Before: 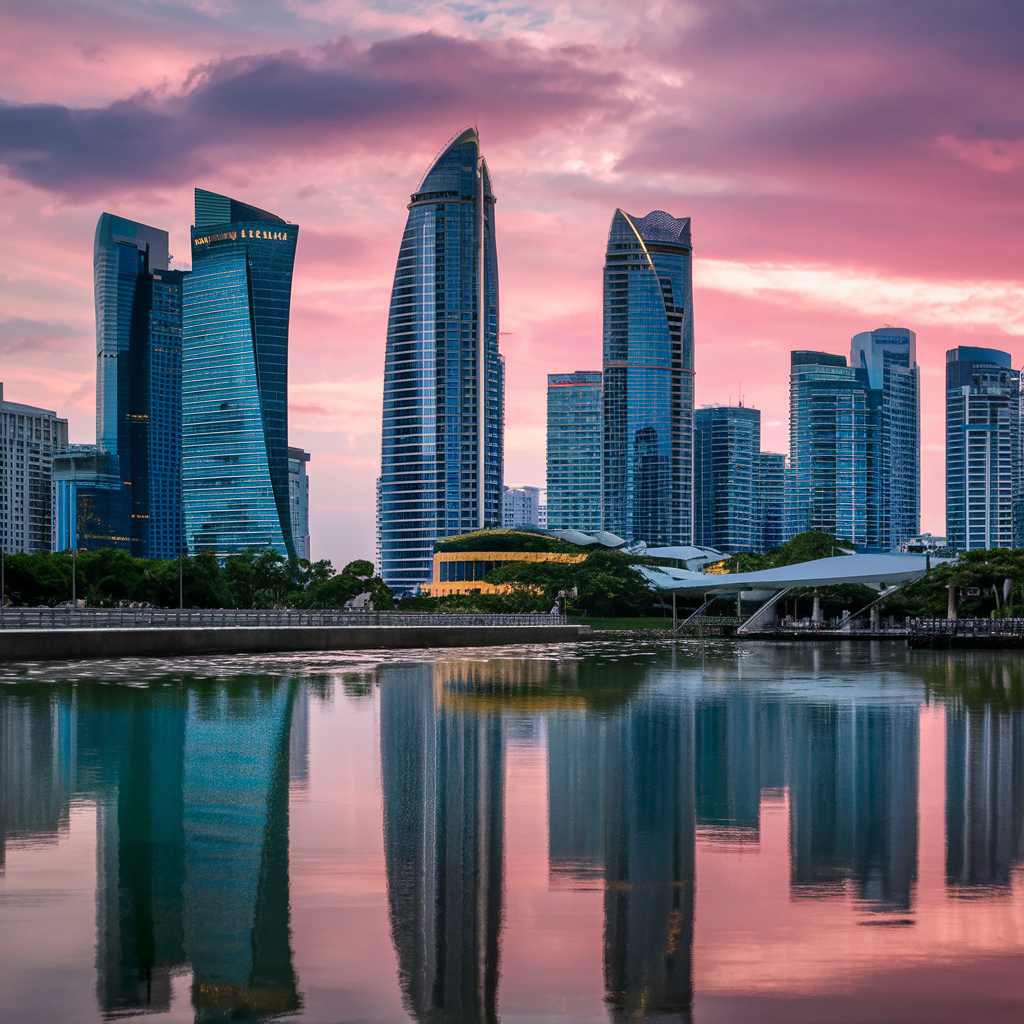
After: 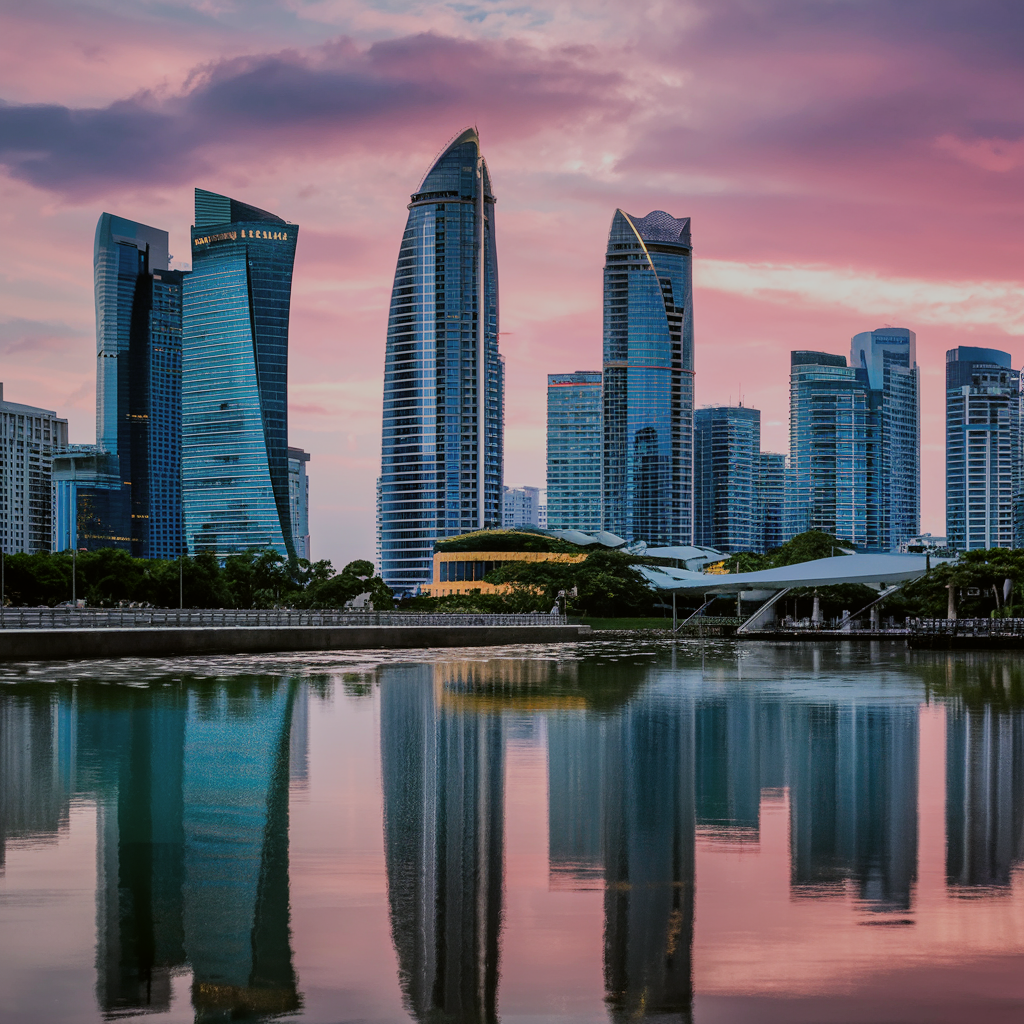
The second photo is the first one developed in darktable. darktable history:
filmic rgb: black relative exposure -7.32 EV, white relative exposure 5.09 EV, hardness 3.2
color balance: lift [1.004, 1.002, 1.002, 0.998], gamma [1, 1.007, 1.002, 0.993], gain [1, 0.977, 1.013, 1.023], contrast -3.64%
